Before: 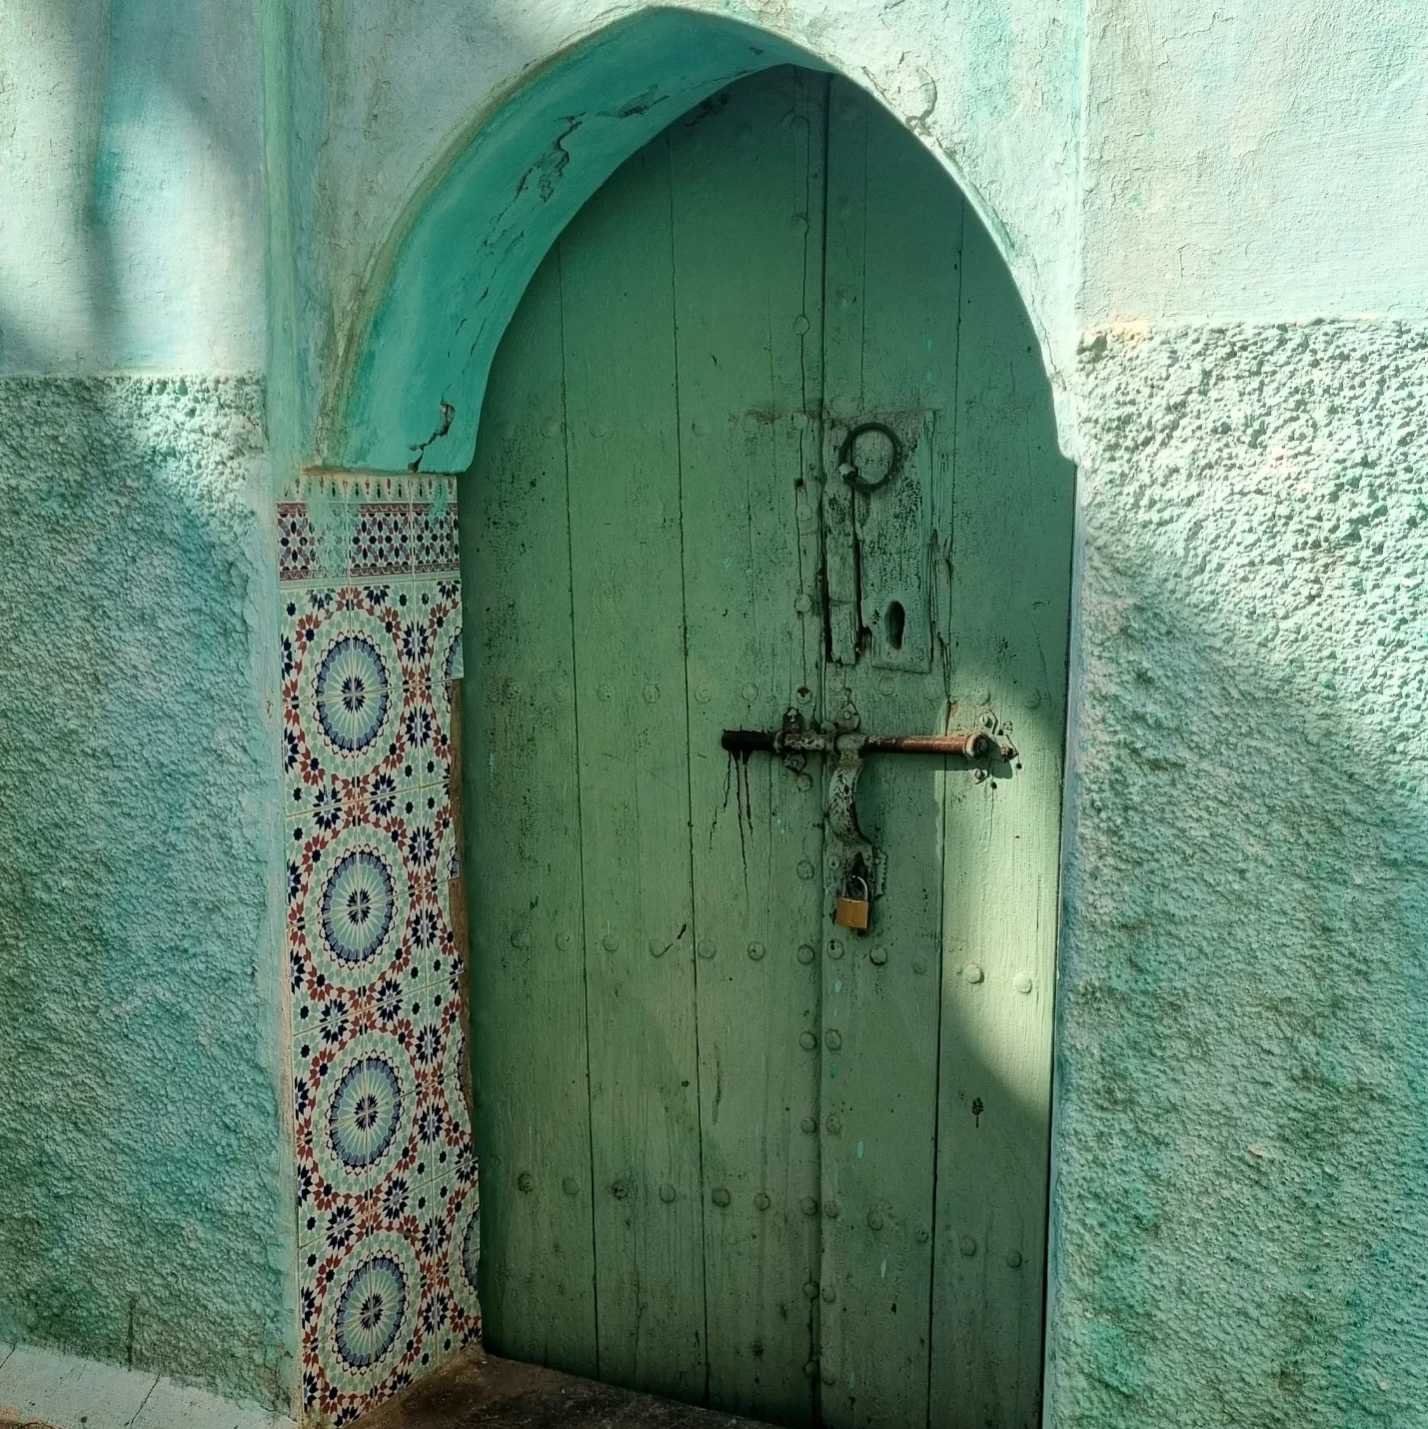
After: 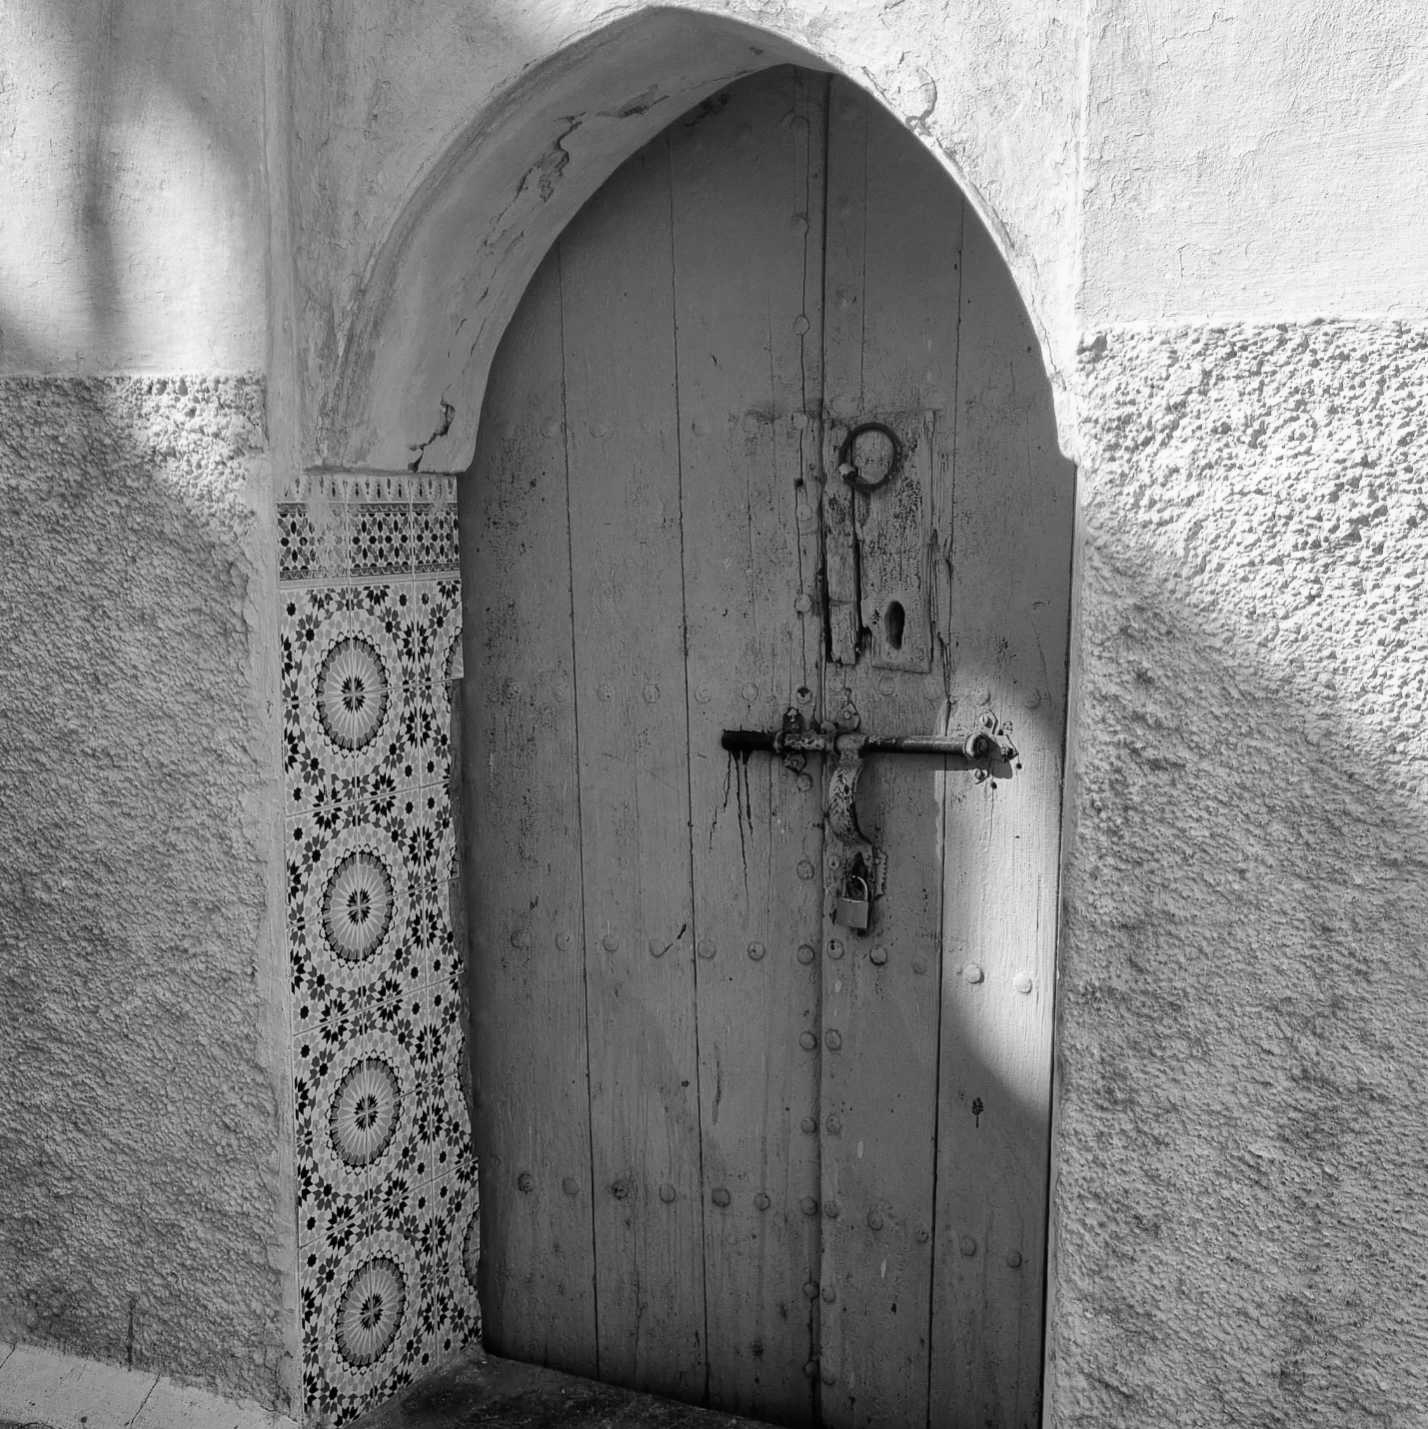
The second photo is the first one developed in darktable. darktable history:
color contrast: green-magenta contrast 0, blue-yellow contrast 0
color correction: highlights a* 15, highlights b* 31.55
